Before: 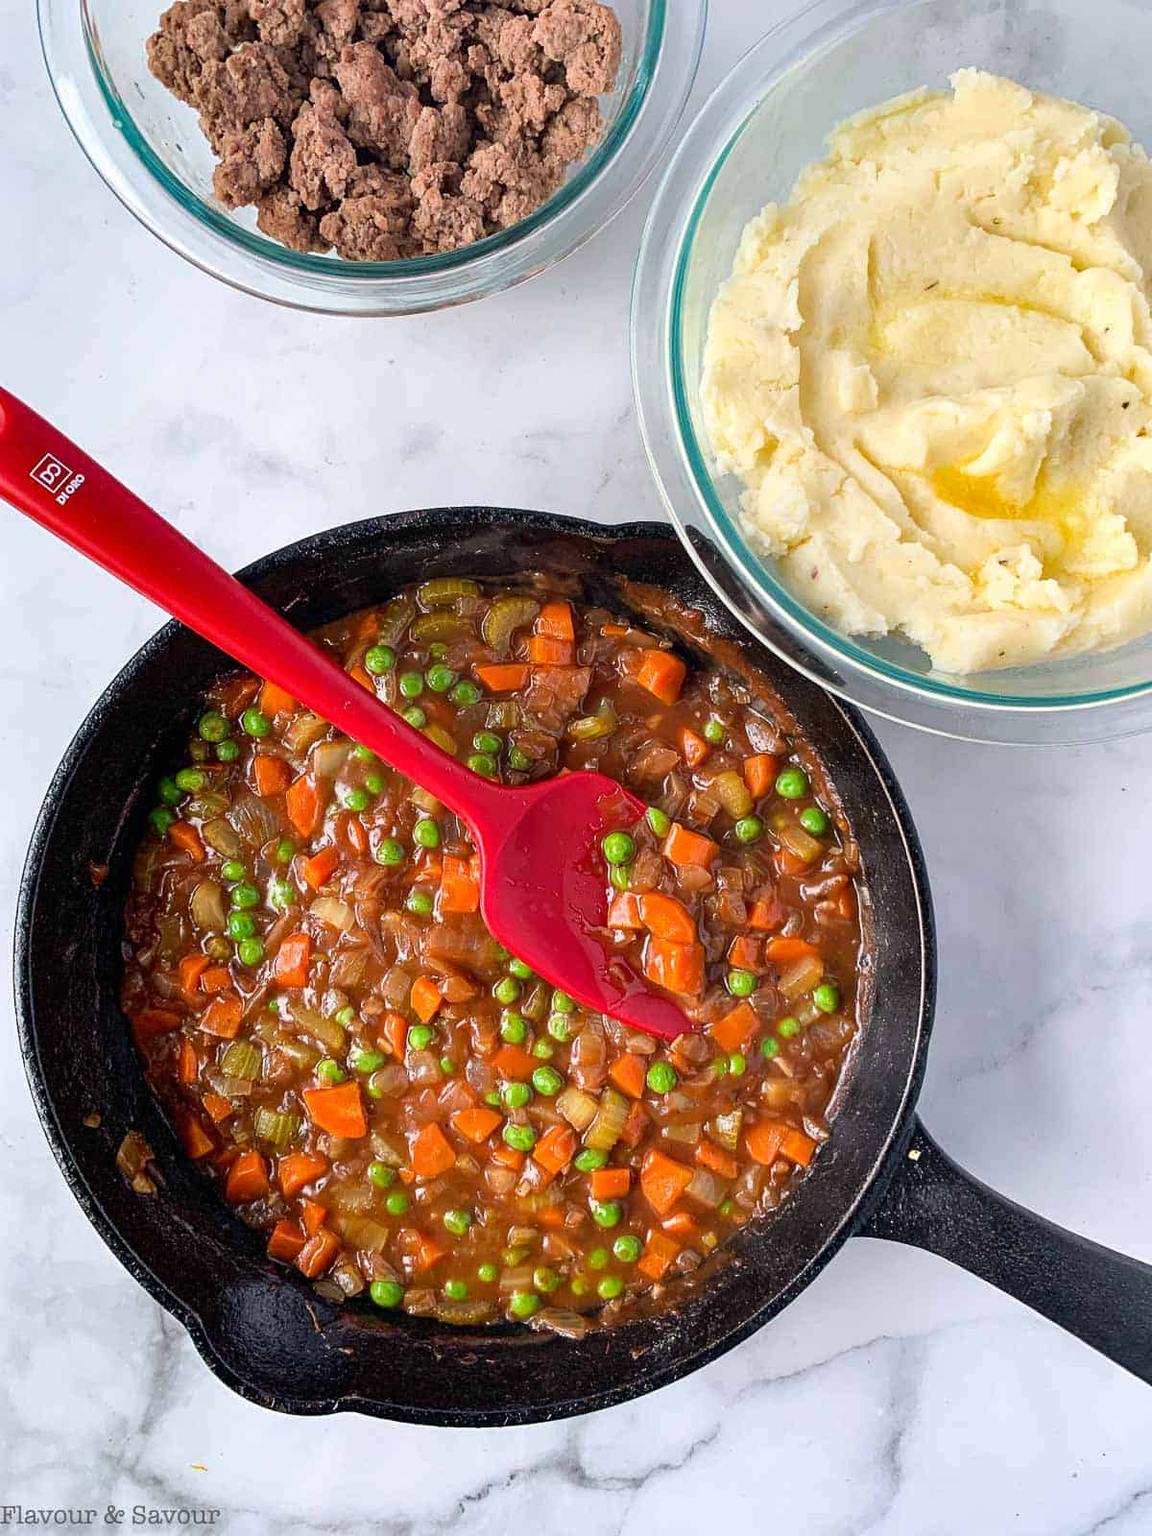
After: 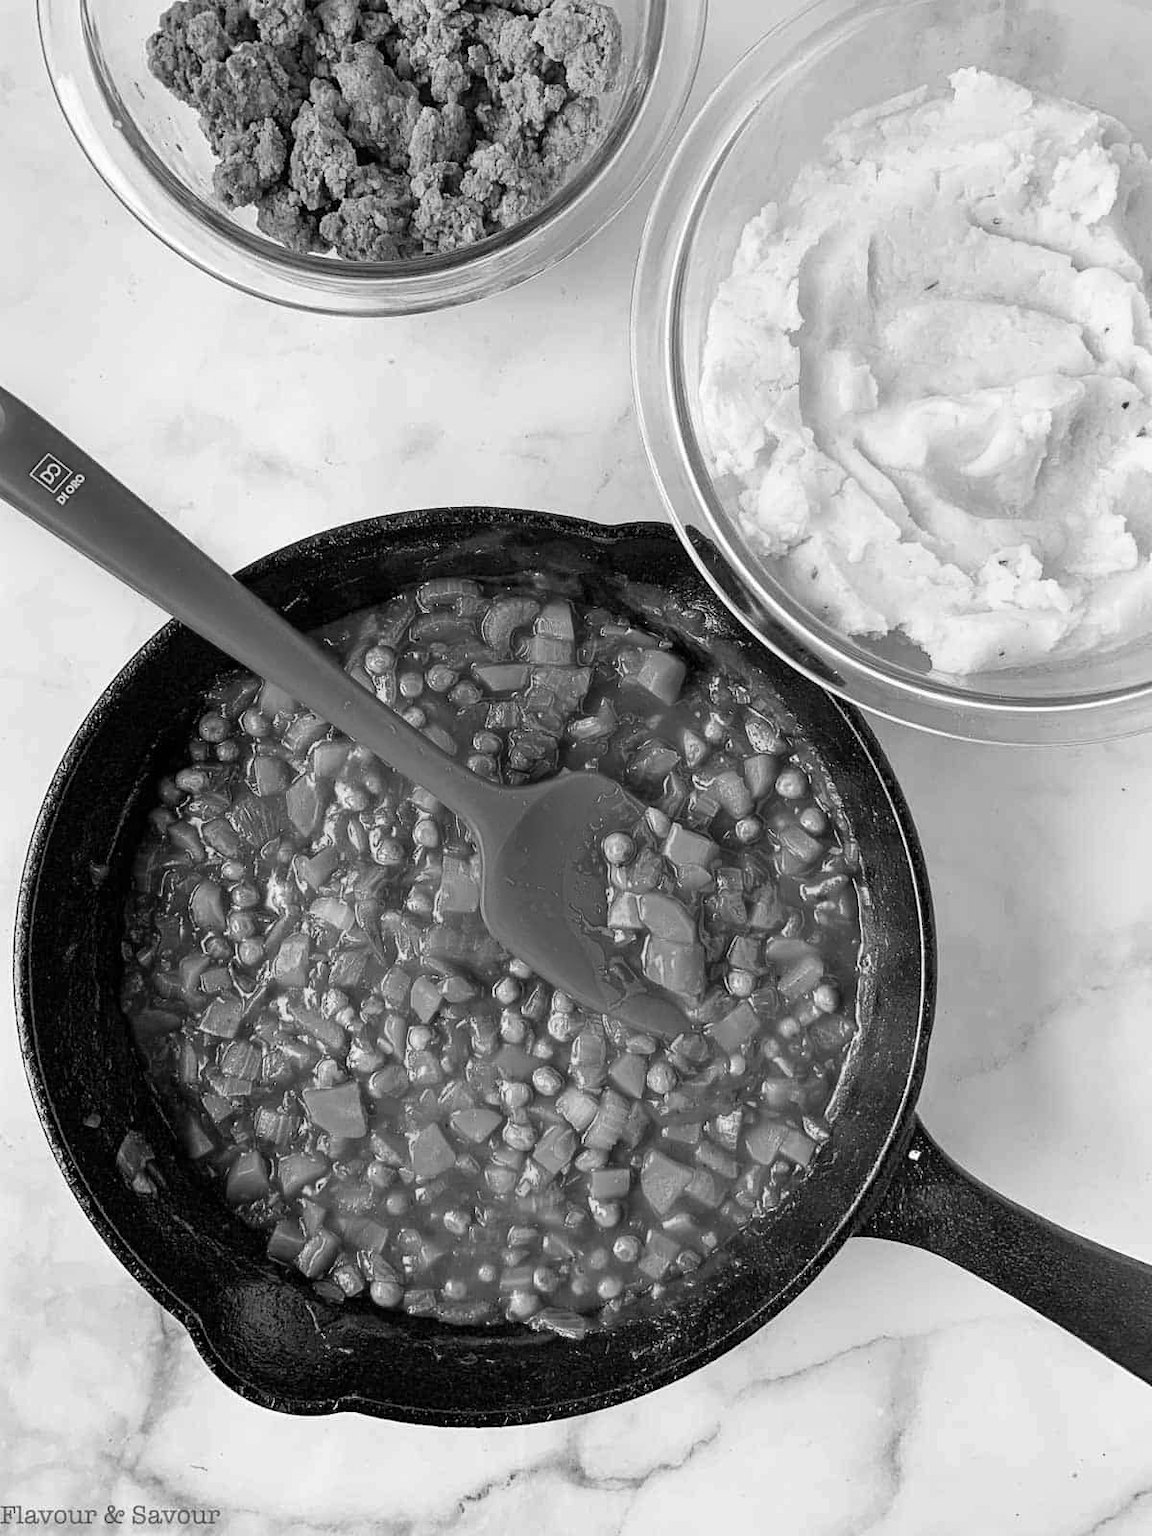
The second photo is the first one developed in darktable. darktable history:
color correction: highlights a* 10.21, highlights b* 9.79, shadows a* 8.61, shadows b* 7.88, saturation 0.8
monochrome: a -4.13, b 5.16, size 1
